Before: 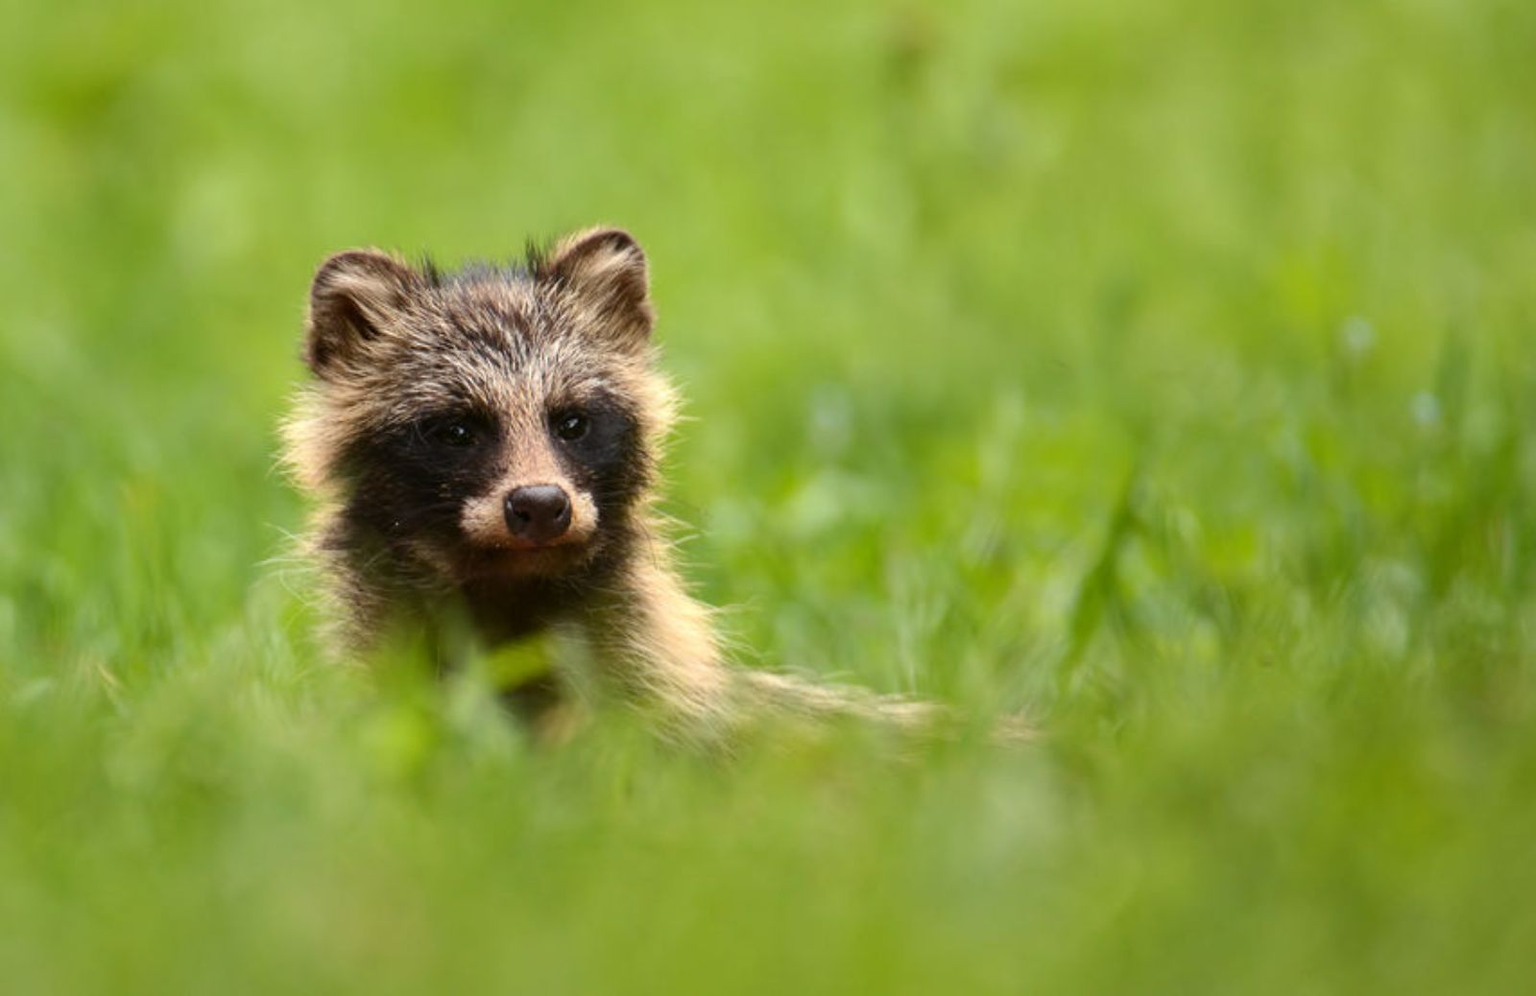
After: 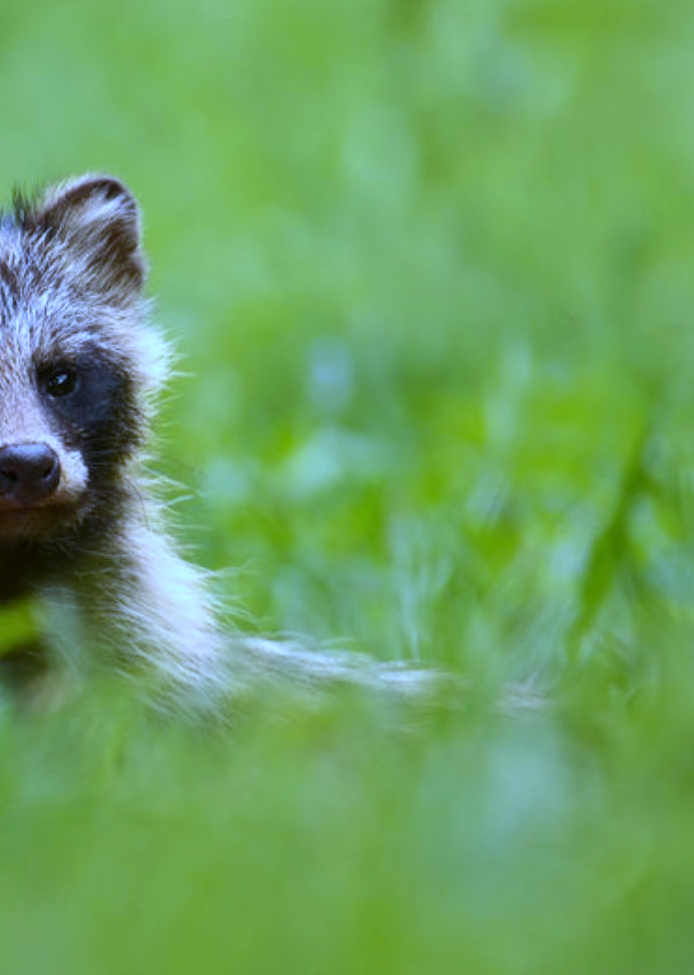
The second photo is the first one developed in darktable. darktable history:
crop: left 33.452%, top 6.025%, right 23.155%
white balance: red 0.766, blue 1.537
